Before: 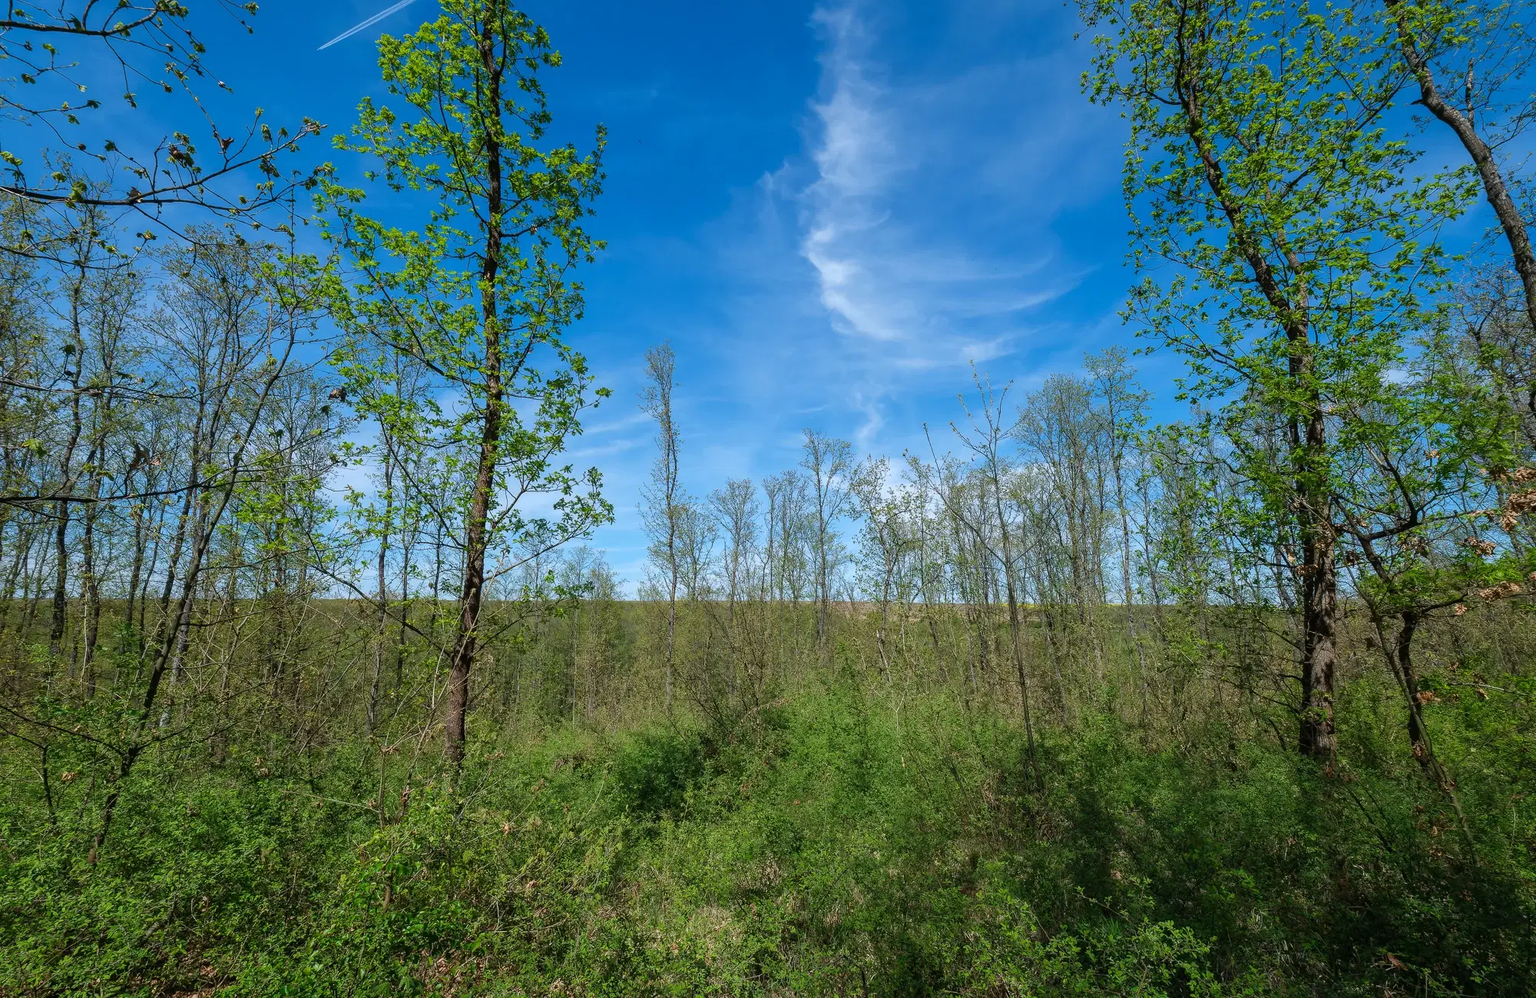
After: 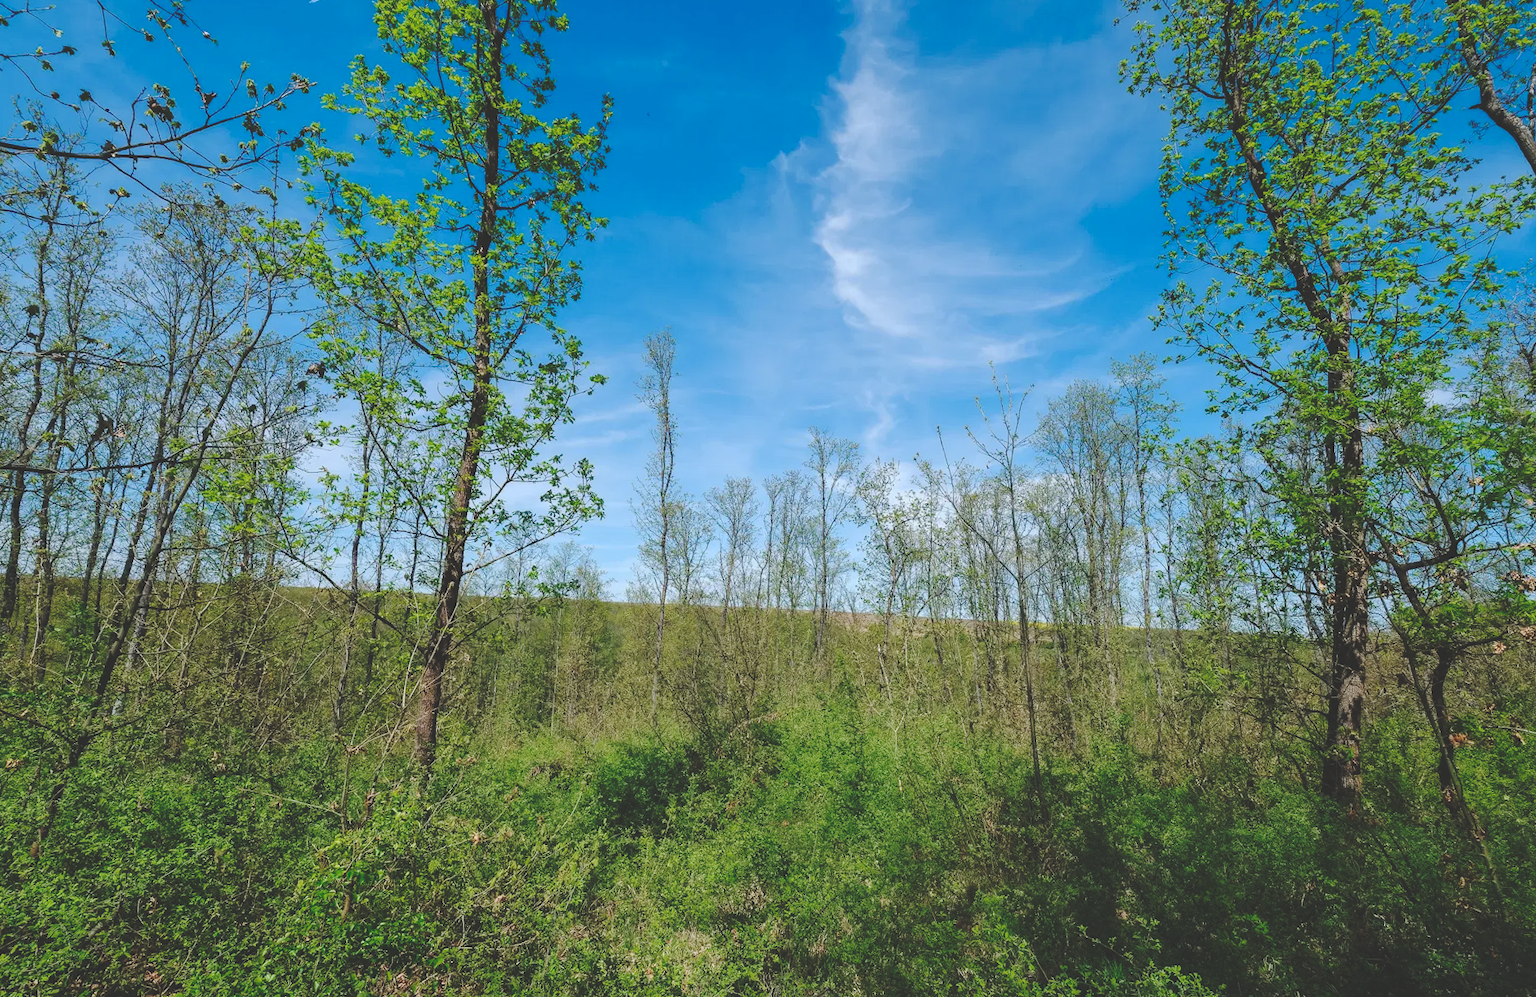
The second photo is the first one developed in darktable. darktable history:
base curve: curves: ch0 [(0, 0.024) (0.055, 0.065) (0.121, 0.166) (0.236, 0.319) (0.693, 0.726) (1, 1)], preserve colors none
crop and rotate: angle -2.38°
